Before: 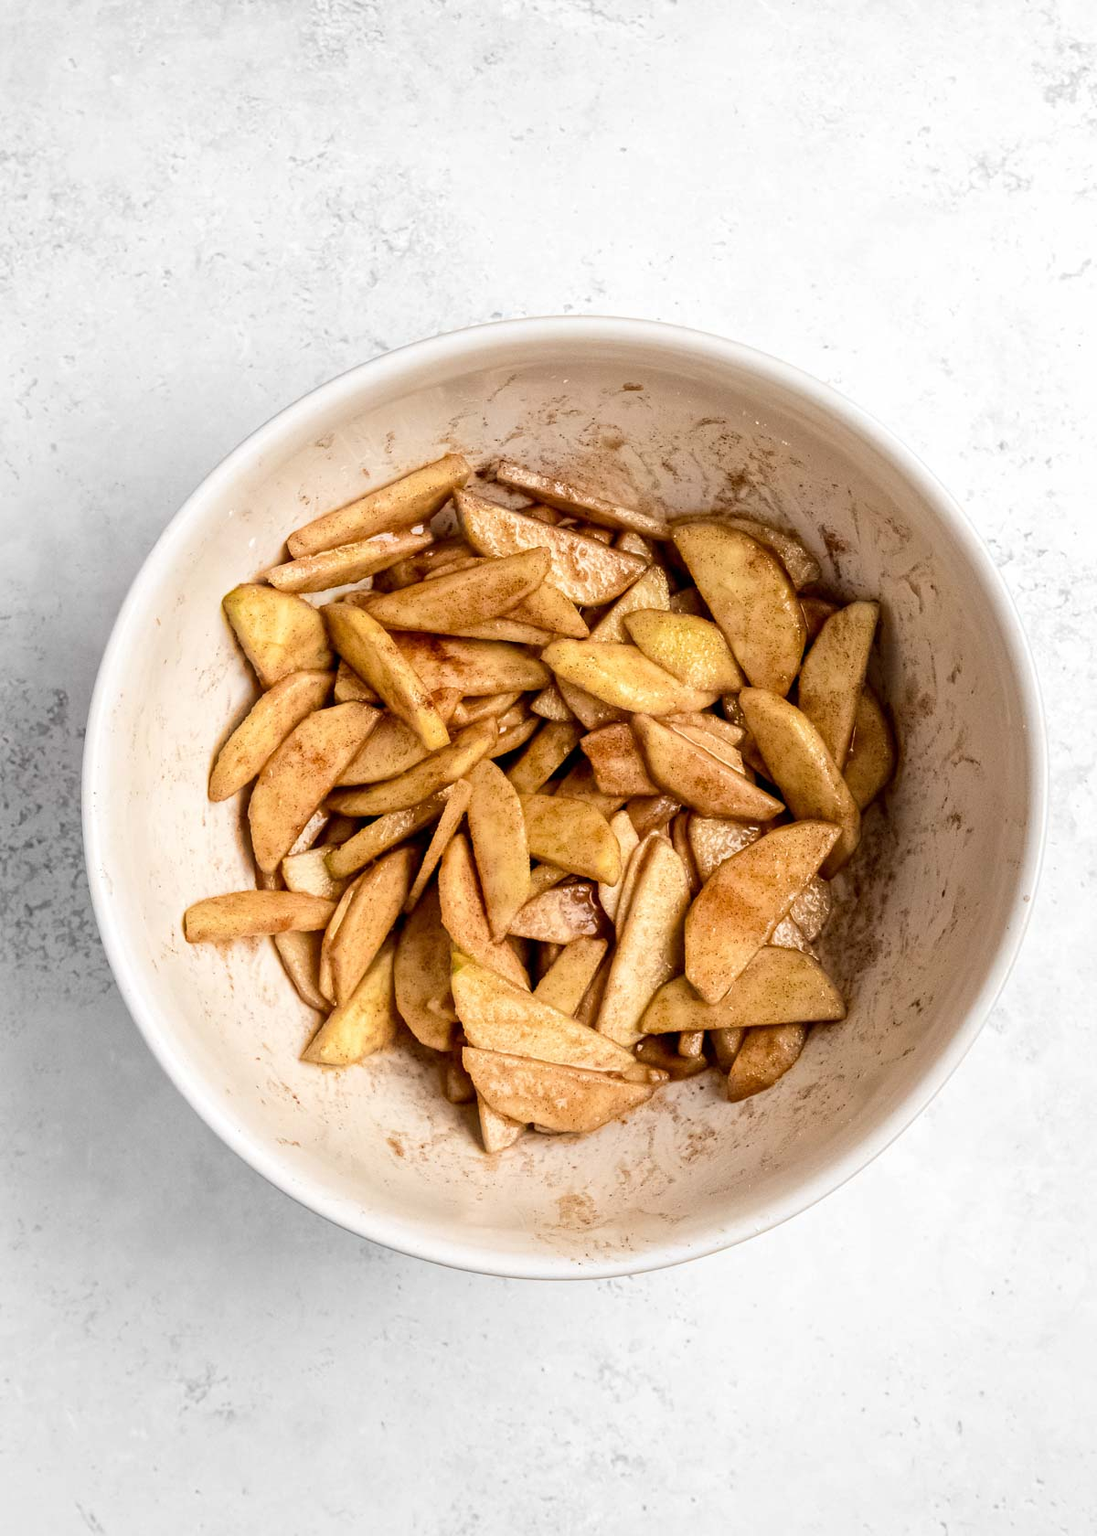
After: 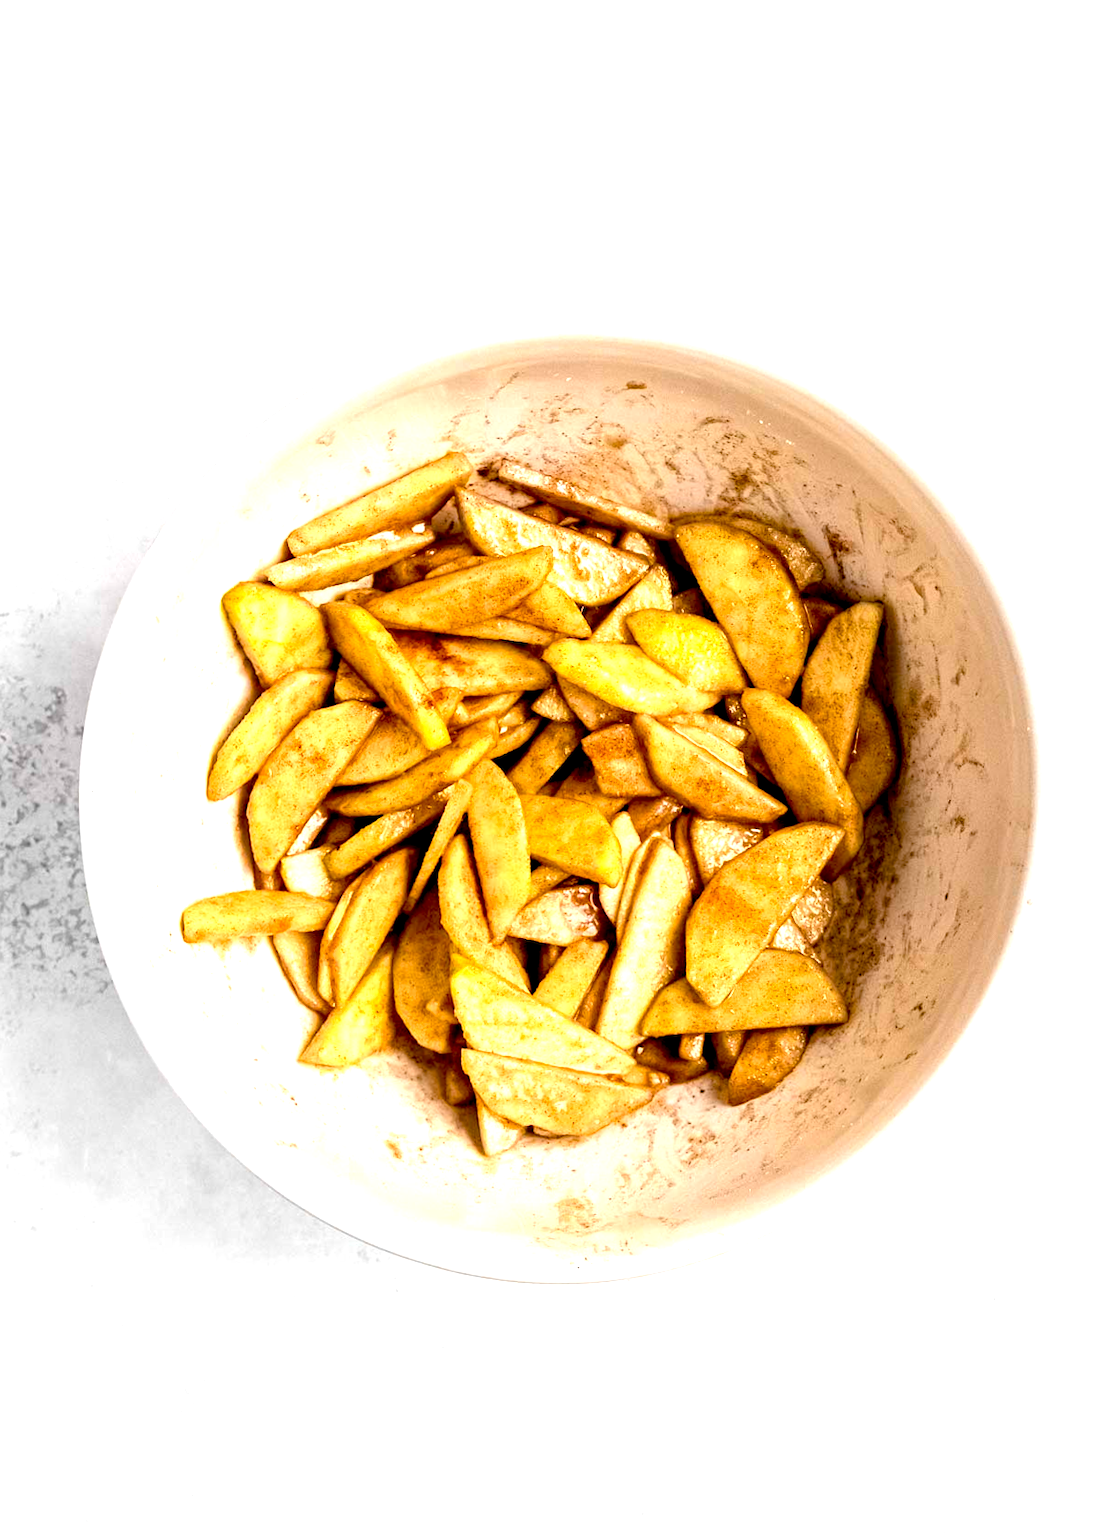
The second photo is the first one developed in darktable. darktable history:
color balance rgb: perceptual saturation grading › global saturation 19.918%
exposure: black level correction 0.01, exposure 1 EV, compensate highlight preservation false
crop and rotate: angle -0.26°
